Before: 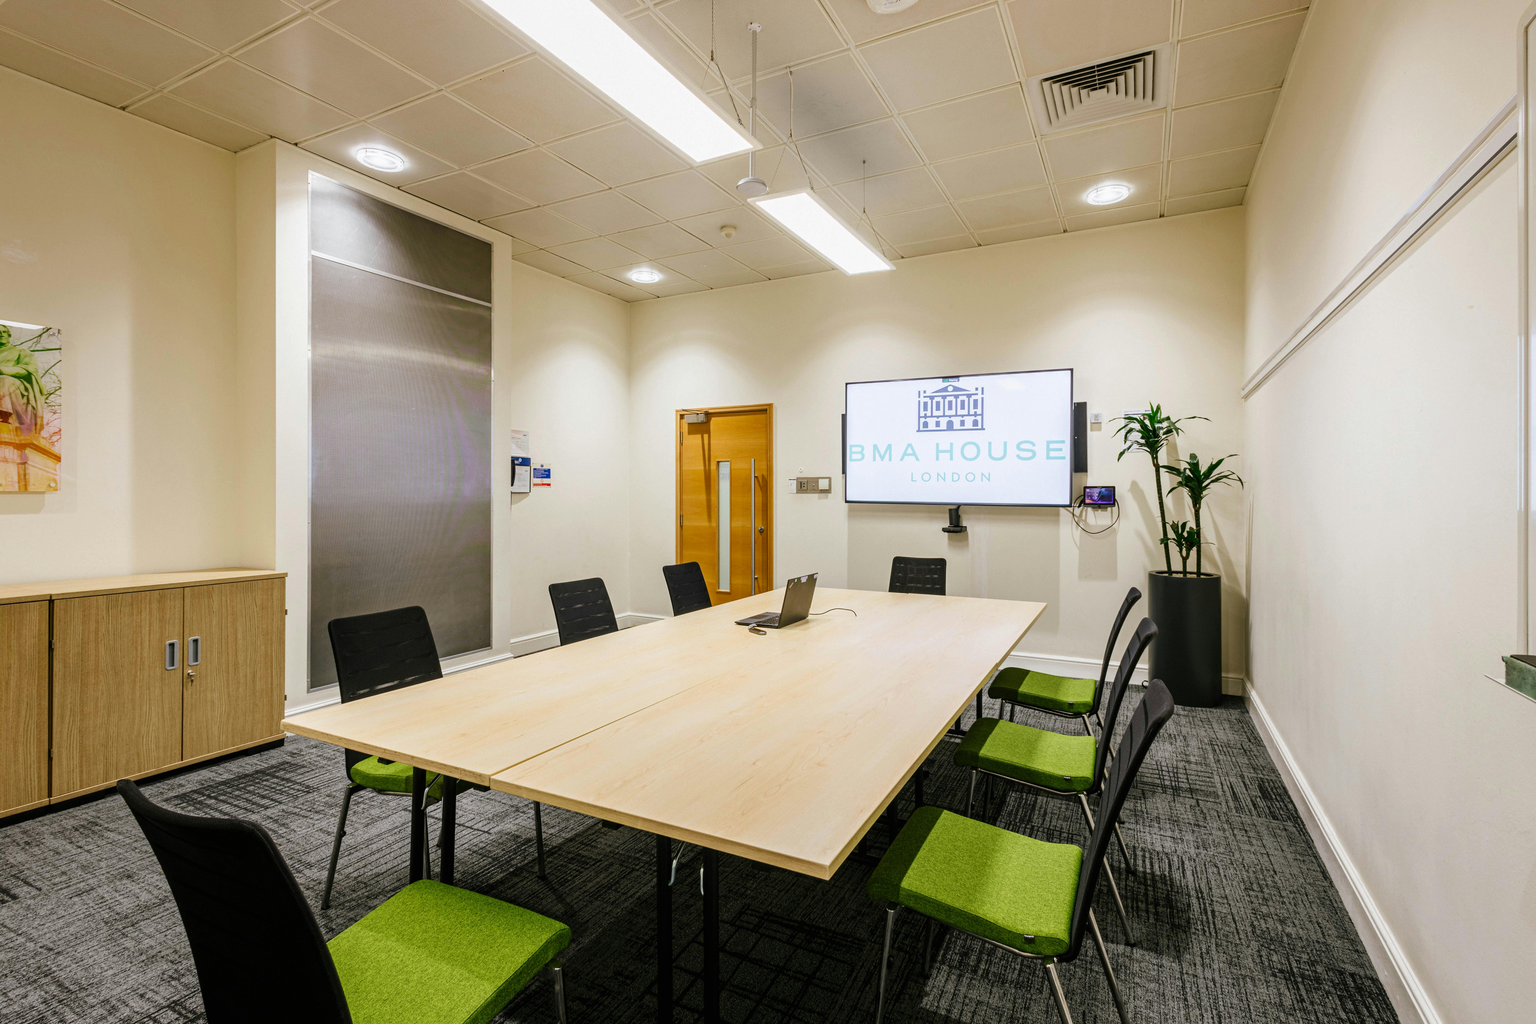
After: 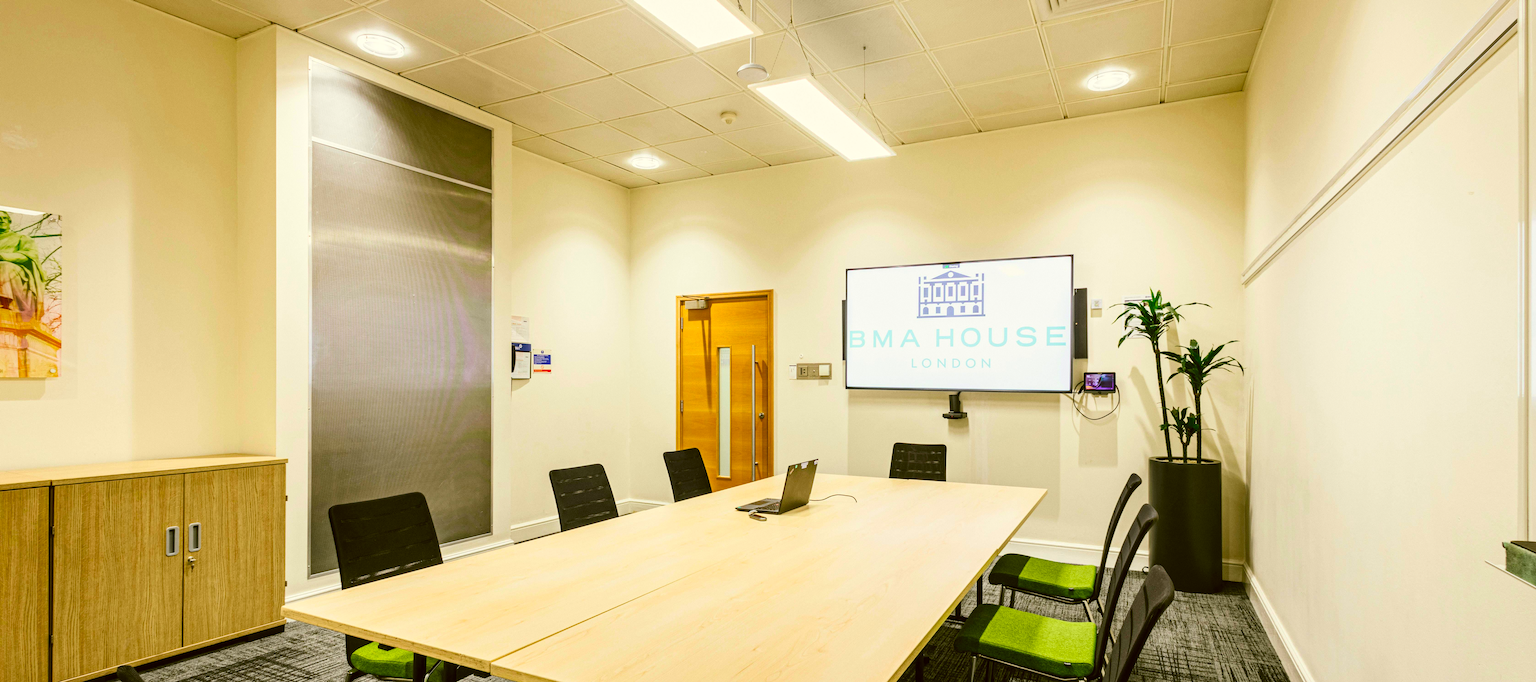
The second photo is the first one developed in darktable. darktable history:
local contrast: mode bilateral grid, contrast 10, coarseness 25, detail 115%, midtone range 0.2
color correction: highlights a* -1.43, highlights b* 10.12, shadows a* 0.395, shadows b* 19.35
contrast brightness saturation: contrast 0.2, brightness 0.16, saturation 0.22
tone equalizer: on, module defaults
crop: top 11.166%, bottom 22.168%
